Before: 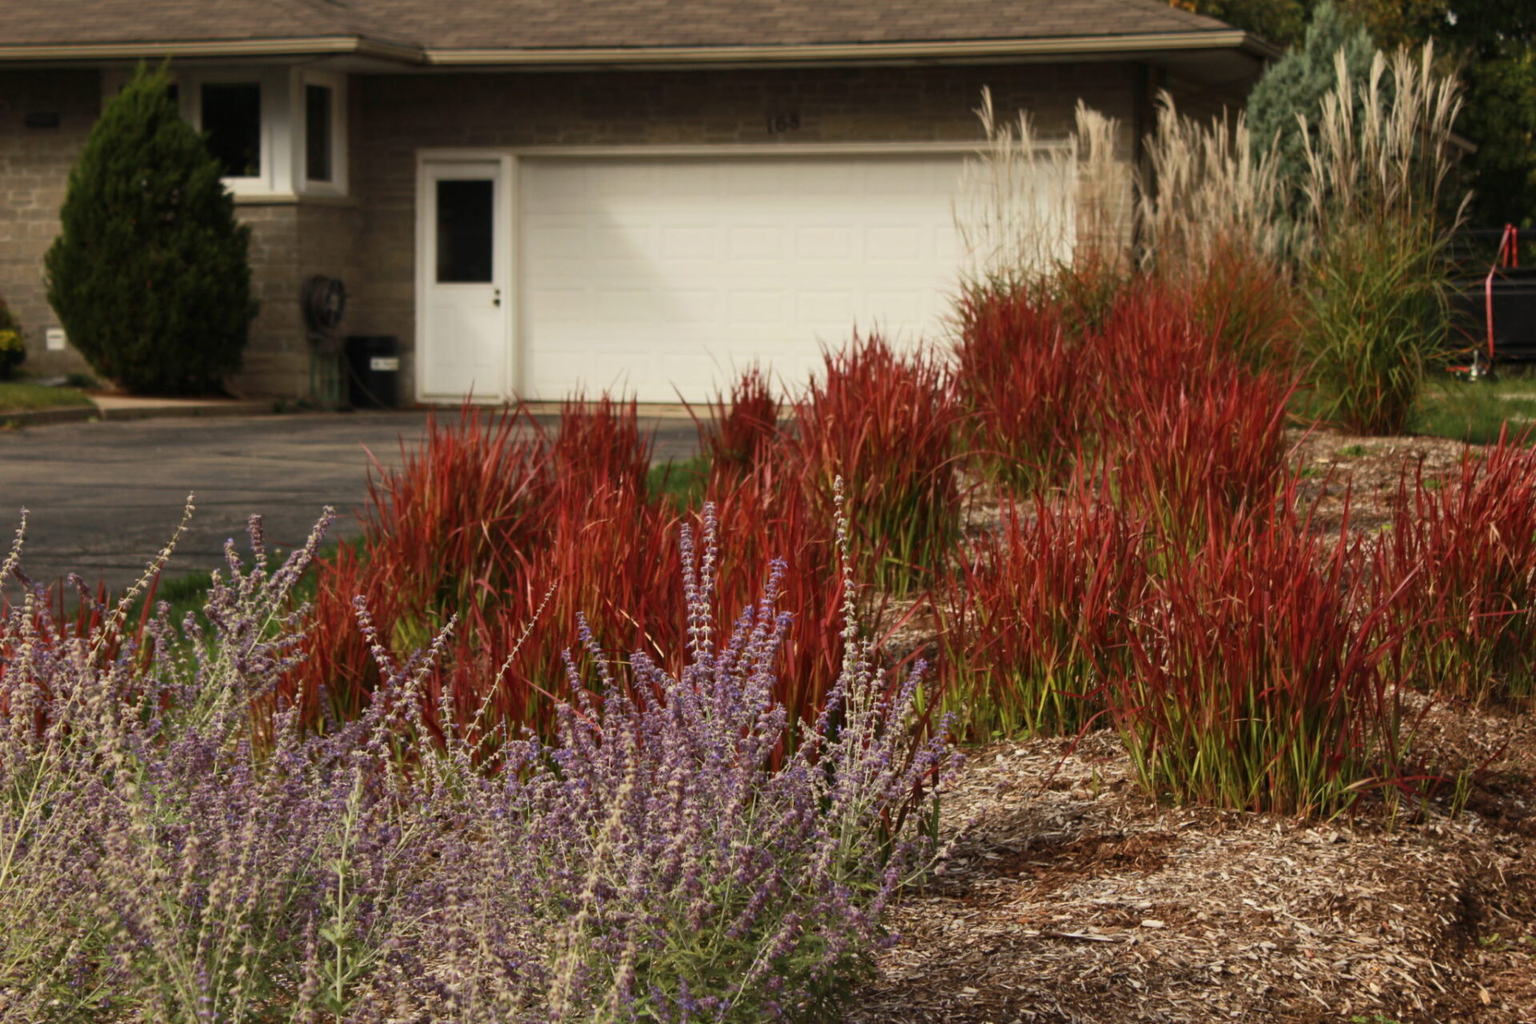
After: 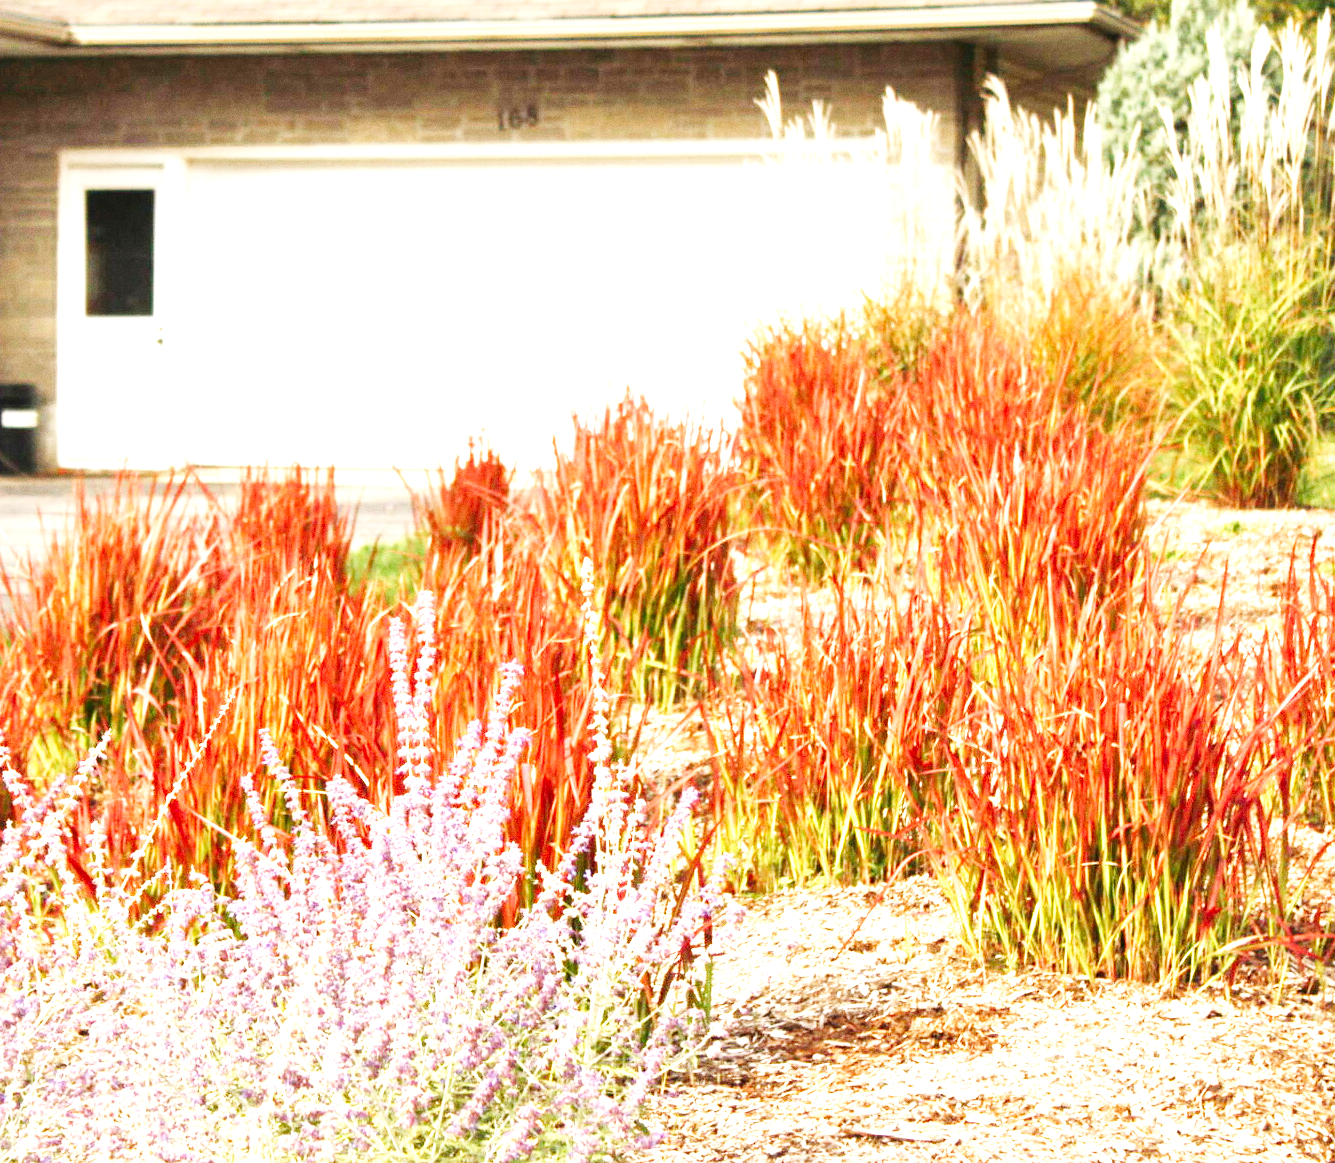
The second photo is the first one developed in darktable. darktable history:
exposure: exposure 2.25 EV, compensate highlight preservation false
crop and rotate: left 24.034%, top 2.838%, right 6.406%, bottom 6.299%
grain: on, module defaults
local contrast: mode bilateral grid, contrast 20, coarseness 50, detail 132%, midtone range 0.2
base curve: curves: ch0 [(0, 0.003) (0.001, 0.002) (0.006, 0.004) (0.02, 0.022) (0.048, 0.086) (0.094, 0.234) (0.162, 0.431) (0.258, 0.629) (0.385, 0.8) (0.548, 0.918) (0.751, 0.988) (1, 1)], preserve colors none
